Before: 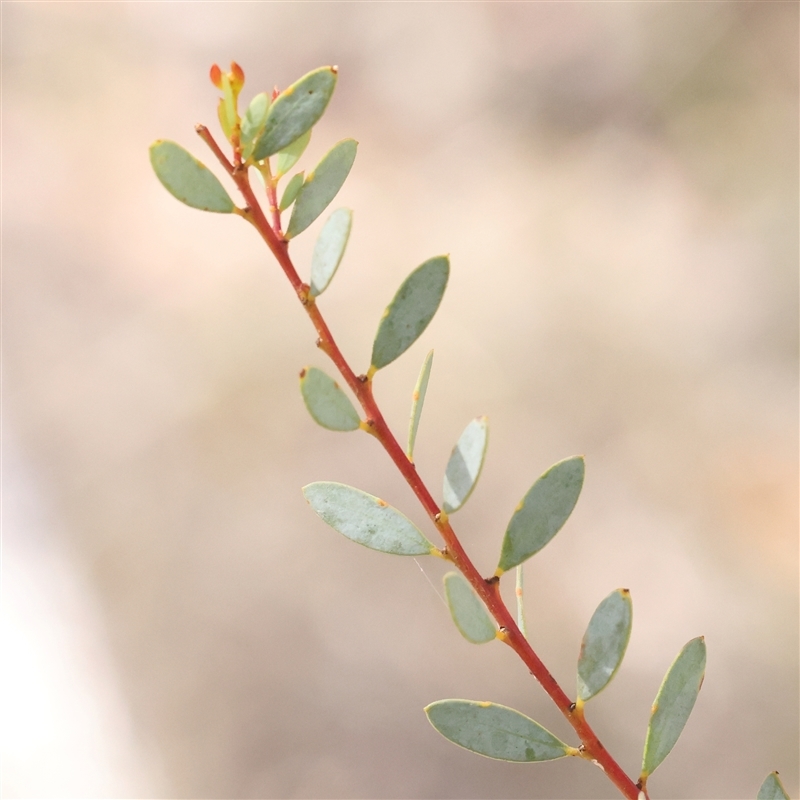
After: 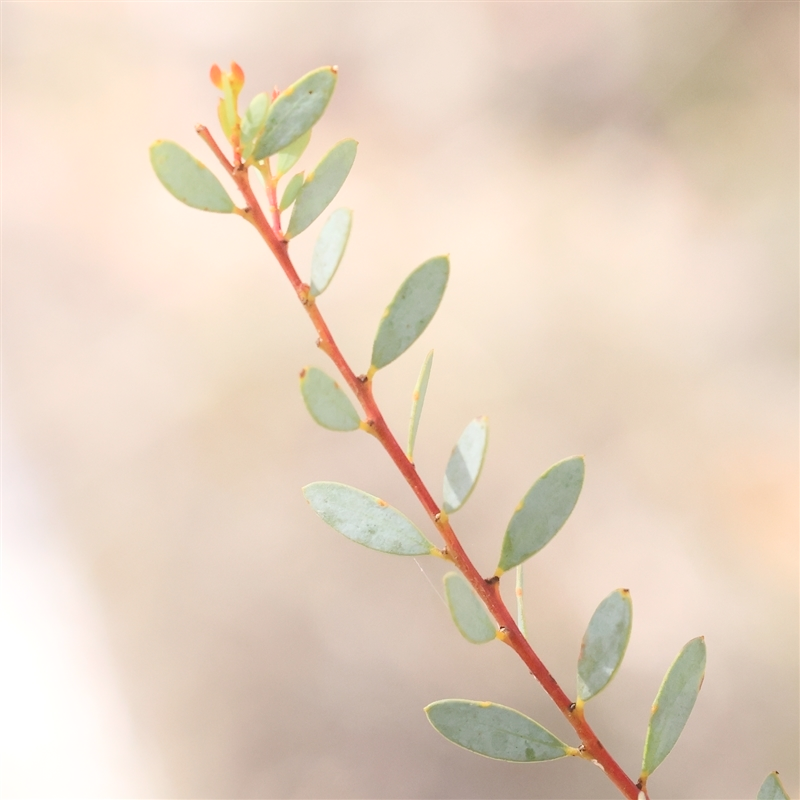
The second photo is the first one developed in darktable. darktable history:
shadows and highlights: shadows -22.99, highlights 45.73, soften with gaussian
